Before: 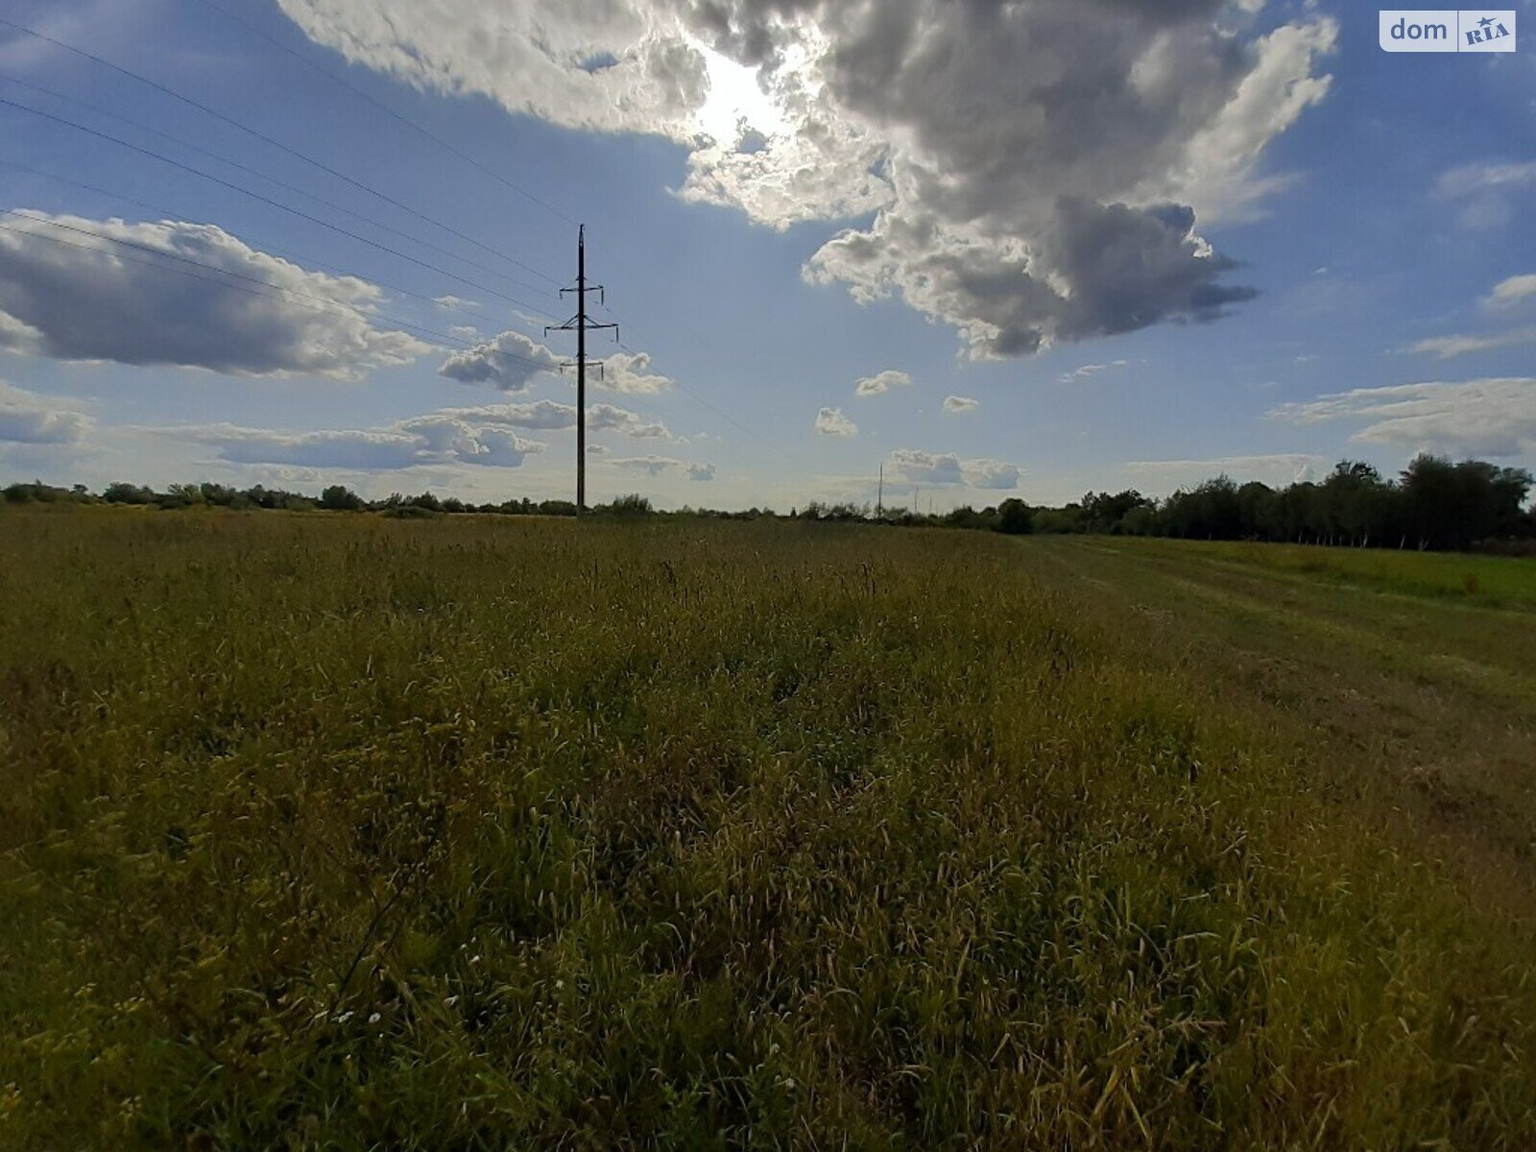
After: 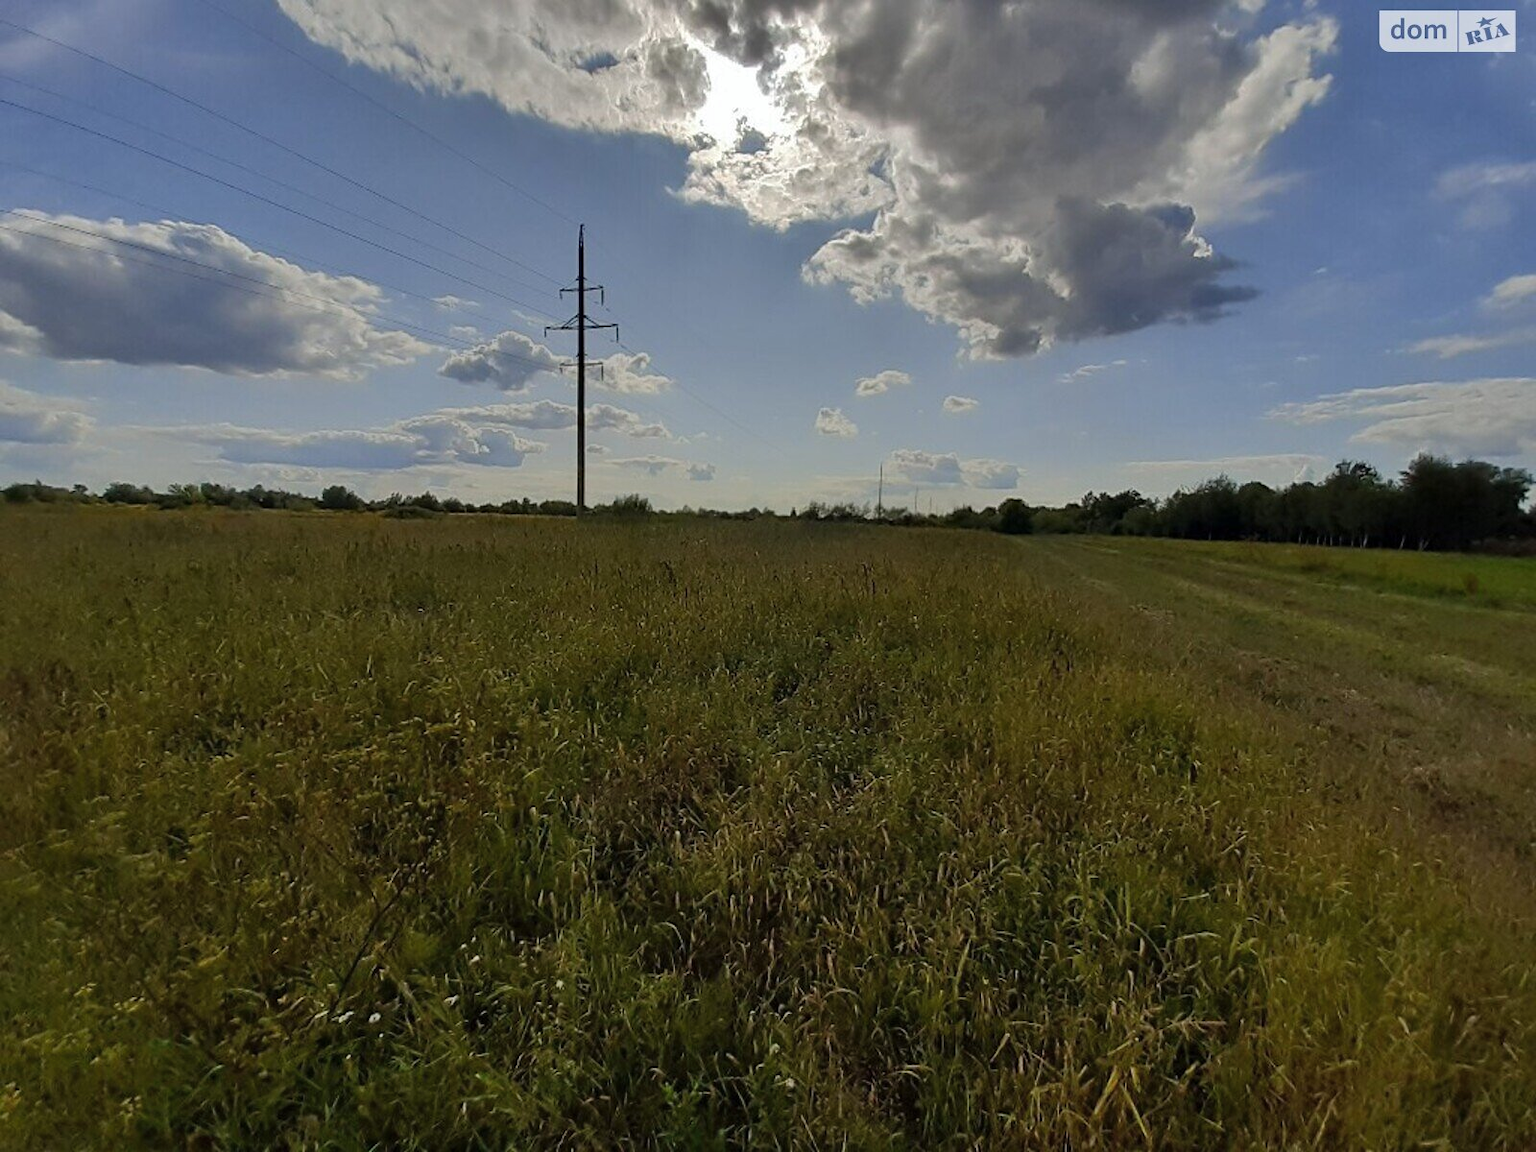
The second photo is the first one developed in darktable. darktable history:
shadows and highlights: radius 107, shadows 41.13, highlights -72.98, low approximation 0.01, soften with gaussian
